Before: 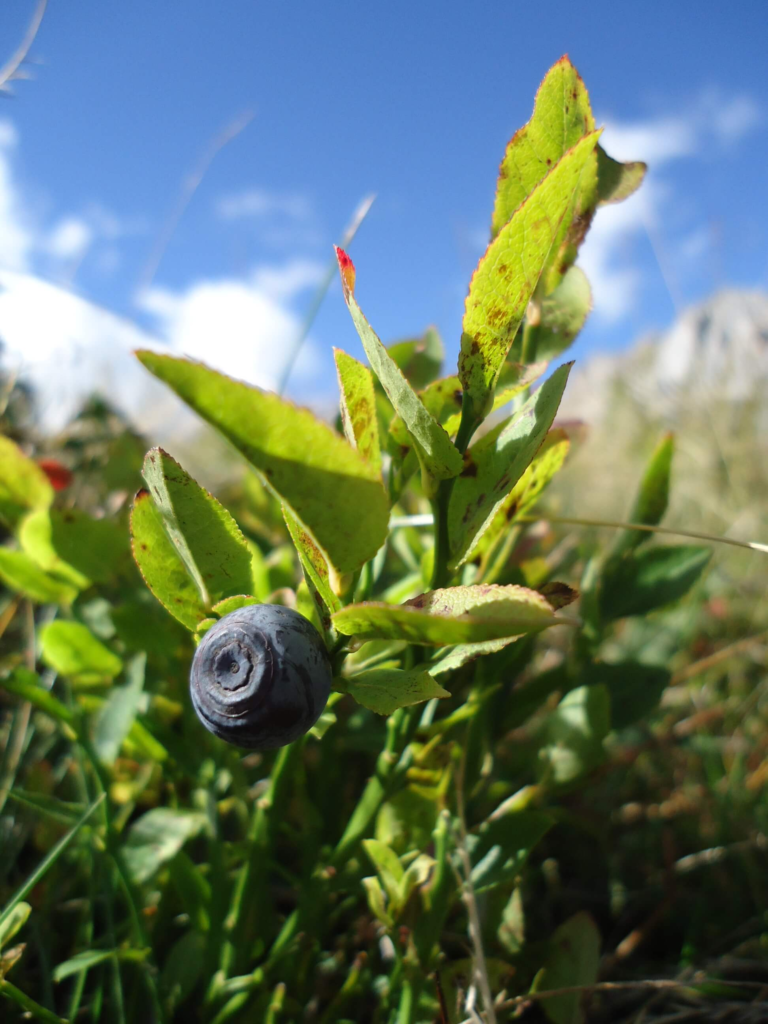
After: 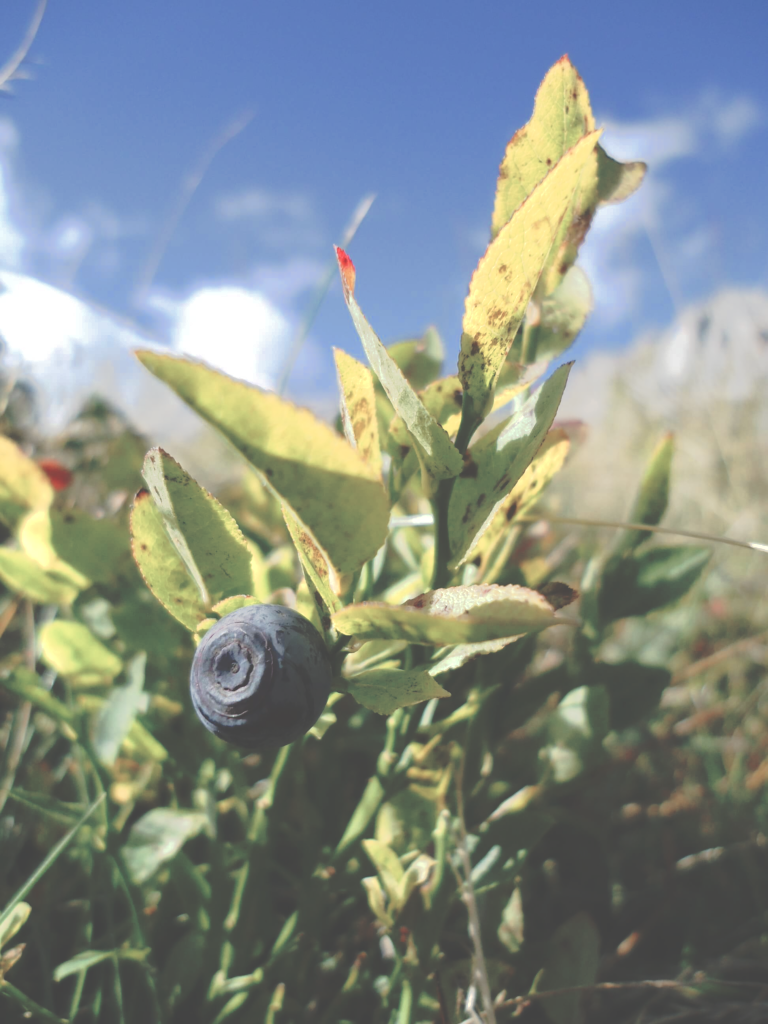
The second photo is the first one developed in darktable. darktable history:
tone curve: curves: ch0 [(0, 0) (0.003, 0.278) (0.011, 0.282) (0.025, 0.282) (0.044, 0.29) (0.069, 0.295) (0.1, 0.306) (0.136, 0.316) (0.177, 0.33) (0.224, 0.358) (0.277, 0.403) (0.335, 0.451) (0.399, 0.505) (0.468, 0.558) (0.543, 0.611) (0.623, 0.679) (0.709, 0.751) (0.801, 0.815) (0.898, 0.863) (1, 1)], preserve colors none
contrast equalizer: y [[0.5 ×6], [0.5 ×6], [0.5, 0.5, 0.501, 0.545, 0.707, 0.863], [0 ×6], [0 ×6]]
color zones: curves: ch0 [(0, 0.473) (0.001, 0.473) (0.226, 0.548) (0.4, 0.589) (0.525, 0.54) (0.728, 0.403) (0.999, 0.473) (1, 0.473)]; ch1 [(0, 0.619) (0.001, 0.619) (0.234, 0.388) (0.4, 0.372) (0.528, 0.422) (0.732, 0.53) (0.999, 0.619) (1, 0.619)]; ch2 [(0, 0.547) (0.001, 0.547) (0.226, 0.45) (0.4, 0.525) (0.525, 0.585) (0.8, 0.511) (0.999, 0.547) (1, 0.547)]
